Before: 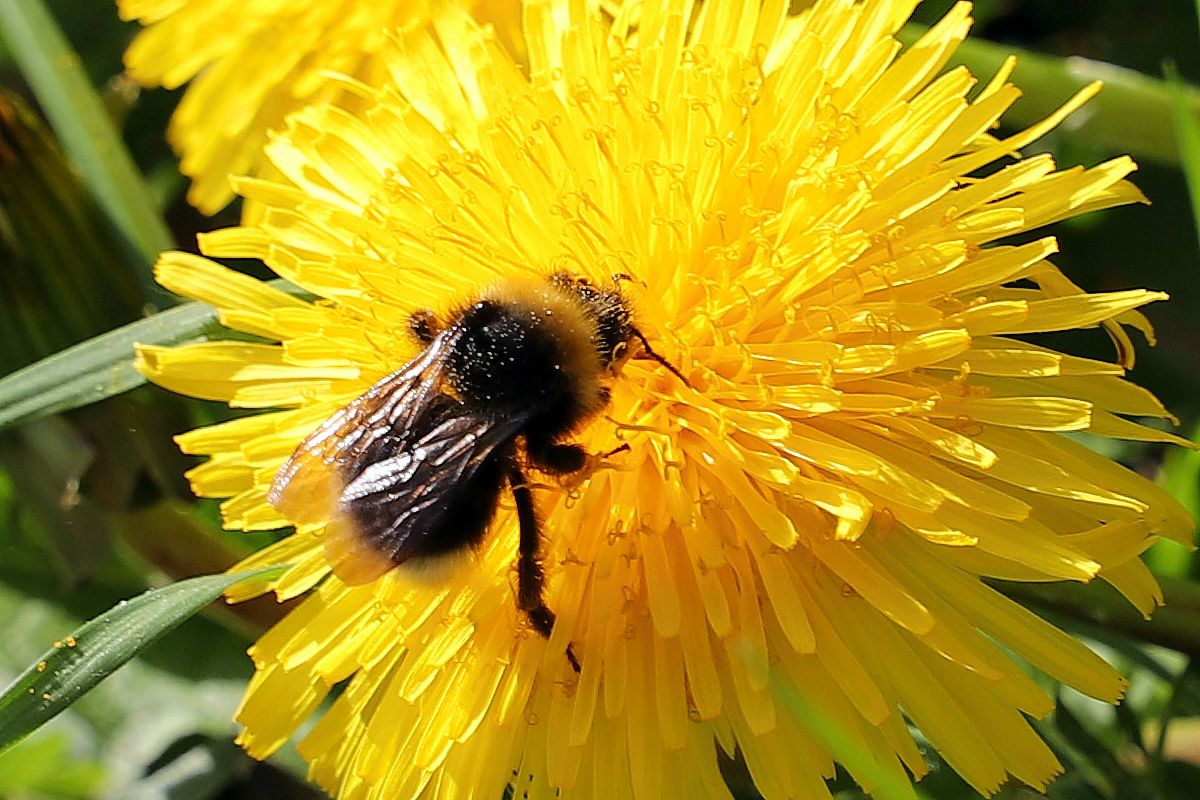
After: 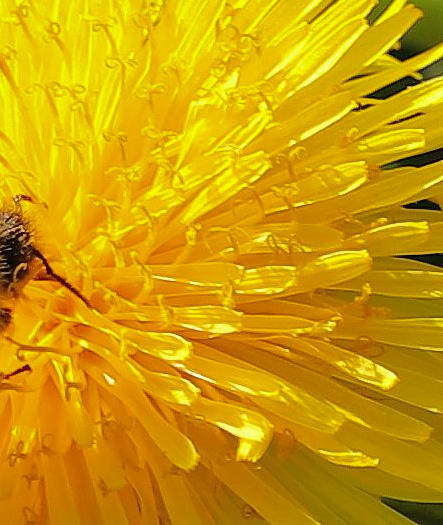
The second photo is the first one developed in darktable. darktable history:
crop and rotate: left 49.936%, top 10.094%, right 13.136%, bottom 24.256%
shadows and highlights: shadows 30
